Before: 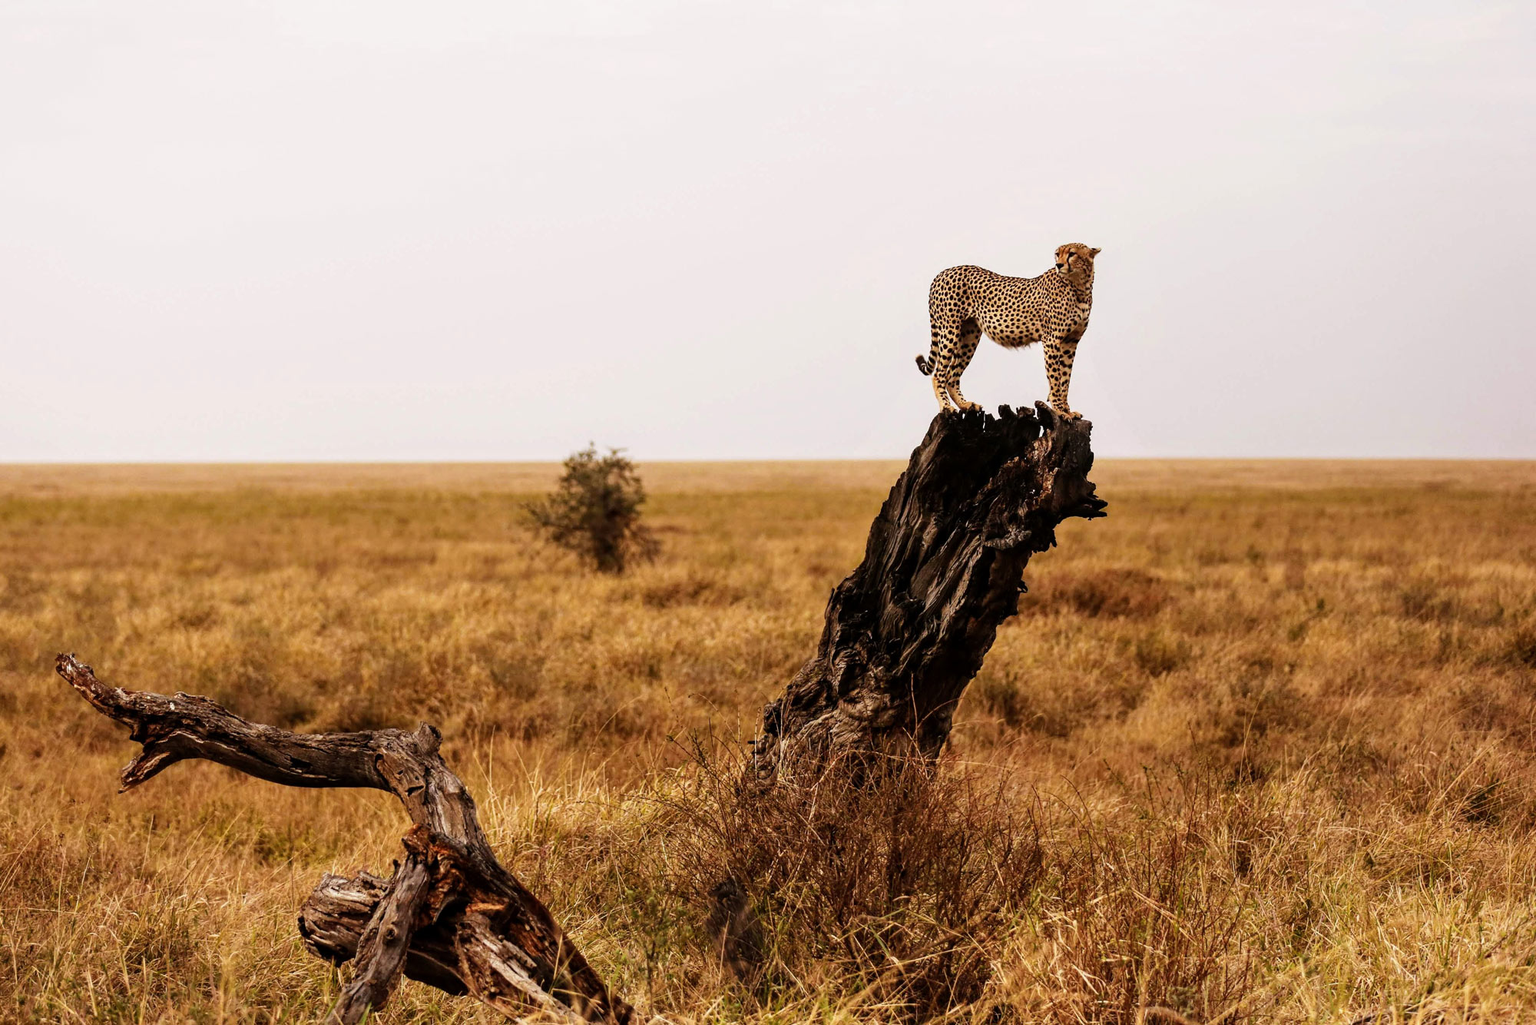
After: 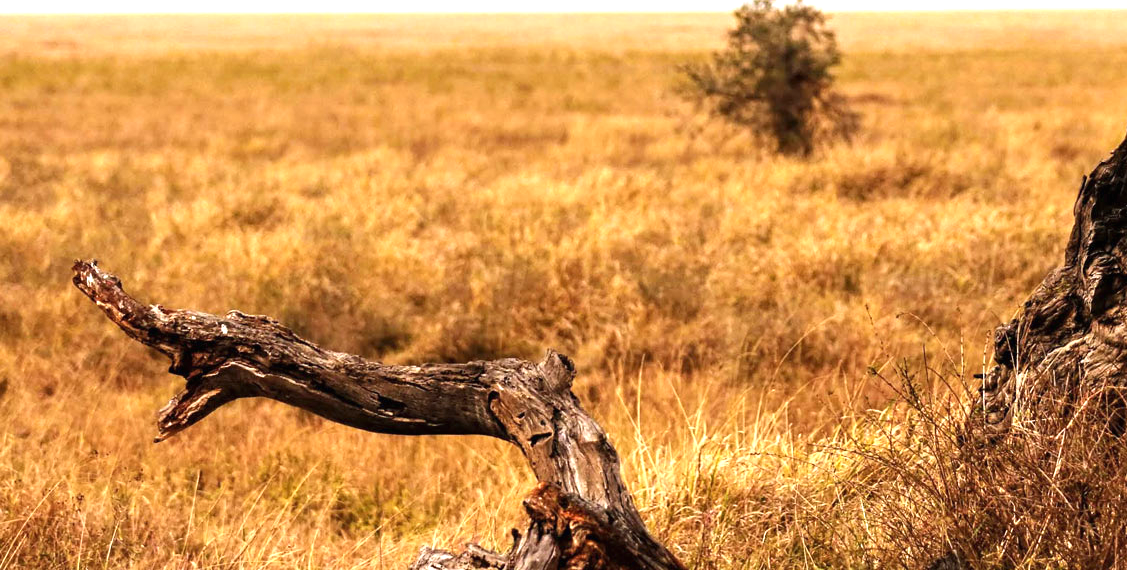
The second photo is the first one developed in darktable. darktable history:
exposure: black level correction 0, exposure 1 EV, compensate highlight preservation false
crop: top 44.279%, right 43.632%, bottom 12.951%
